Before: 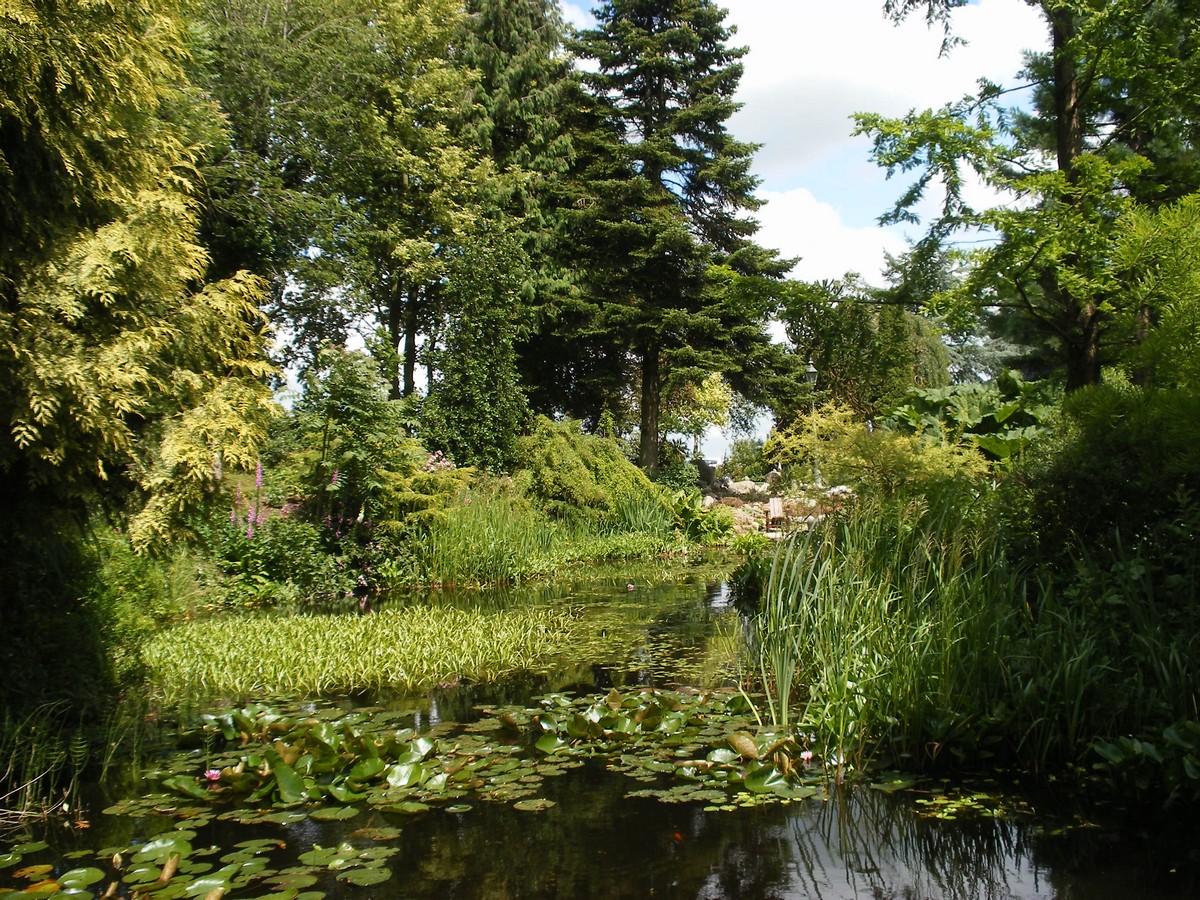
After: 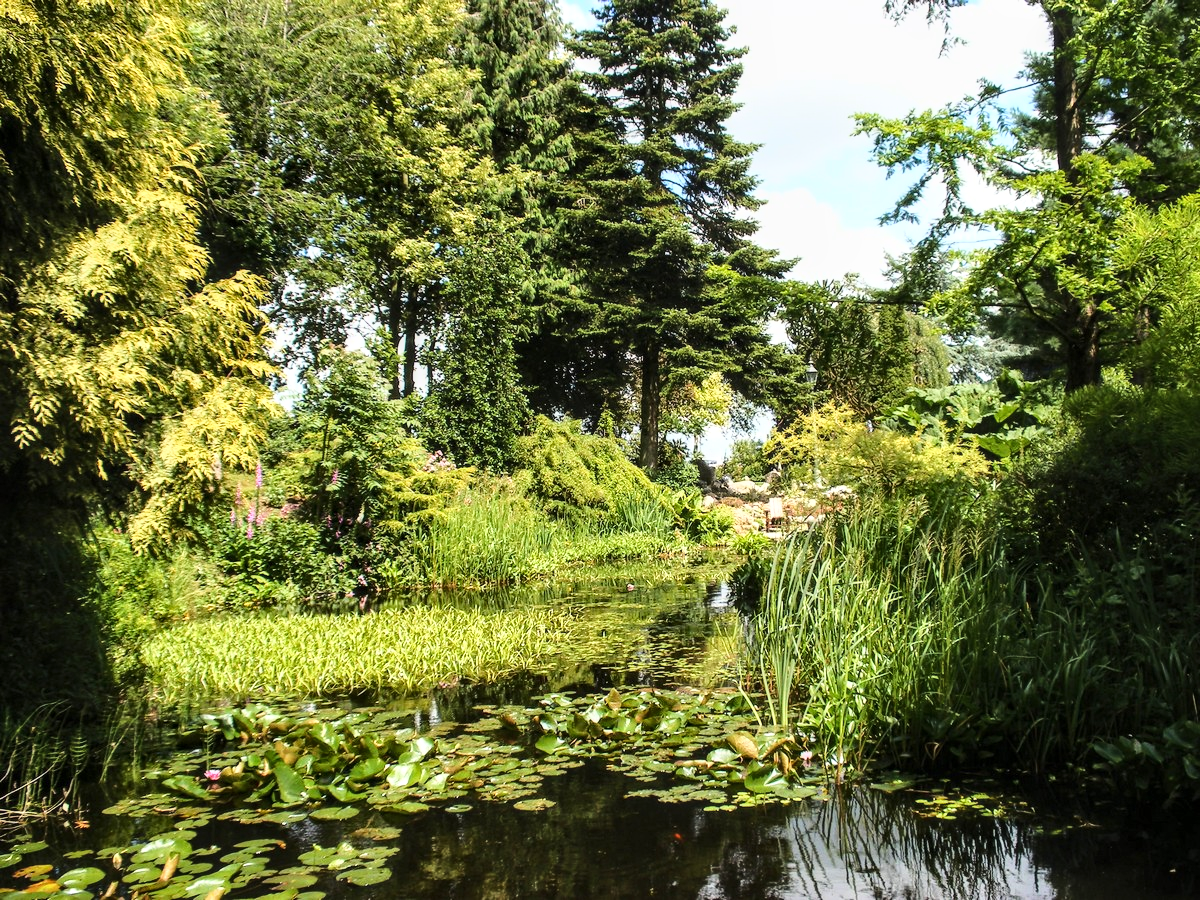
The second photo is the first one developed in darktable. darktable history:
local contrast: detail 130%
base curve: curves: ch0 [(0, 0) (0.032, 0.037) (0.105, 0.228) (0.435, 0.76) (0.856, 0.983) (1, 1)]
